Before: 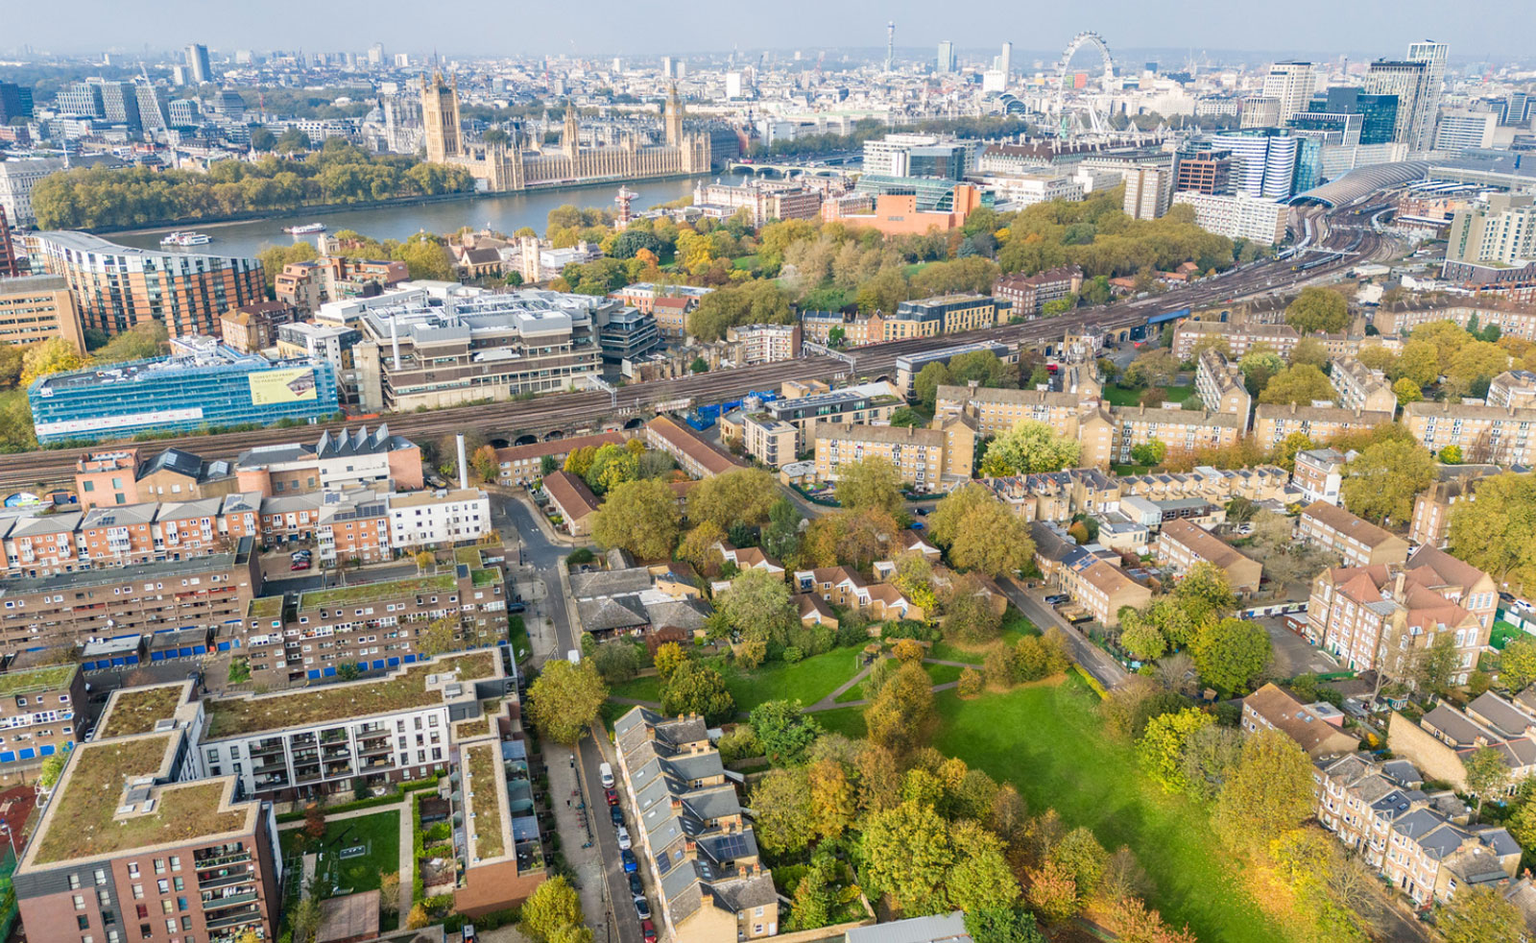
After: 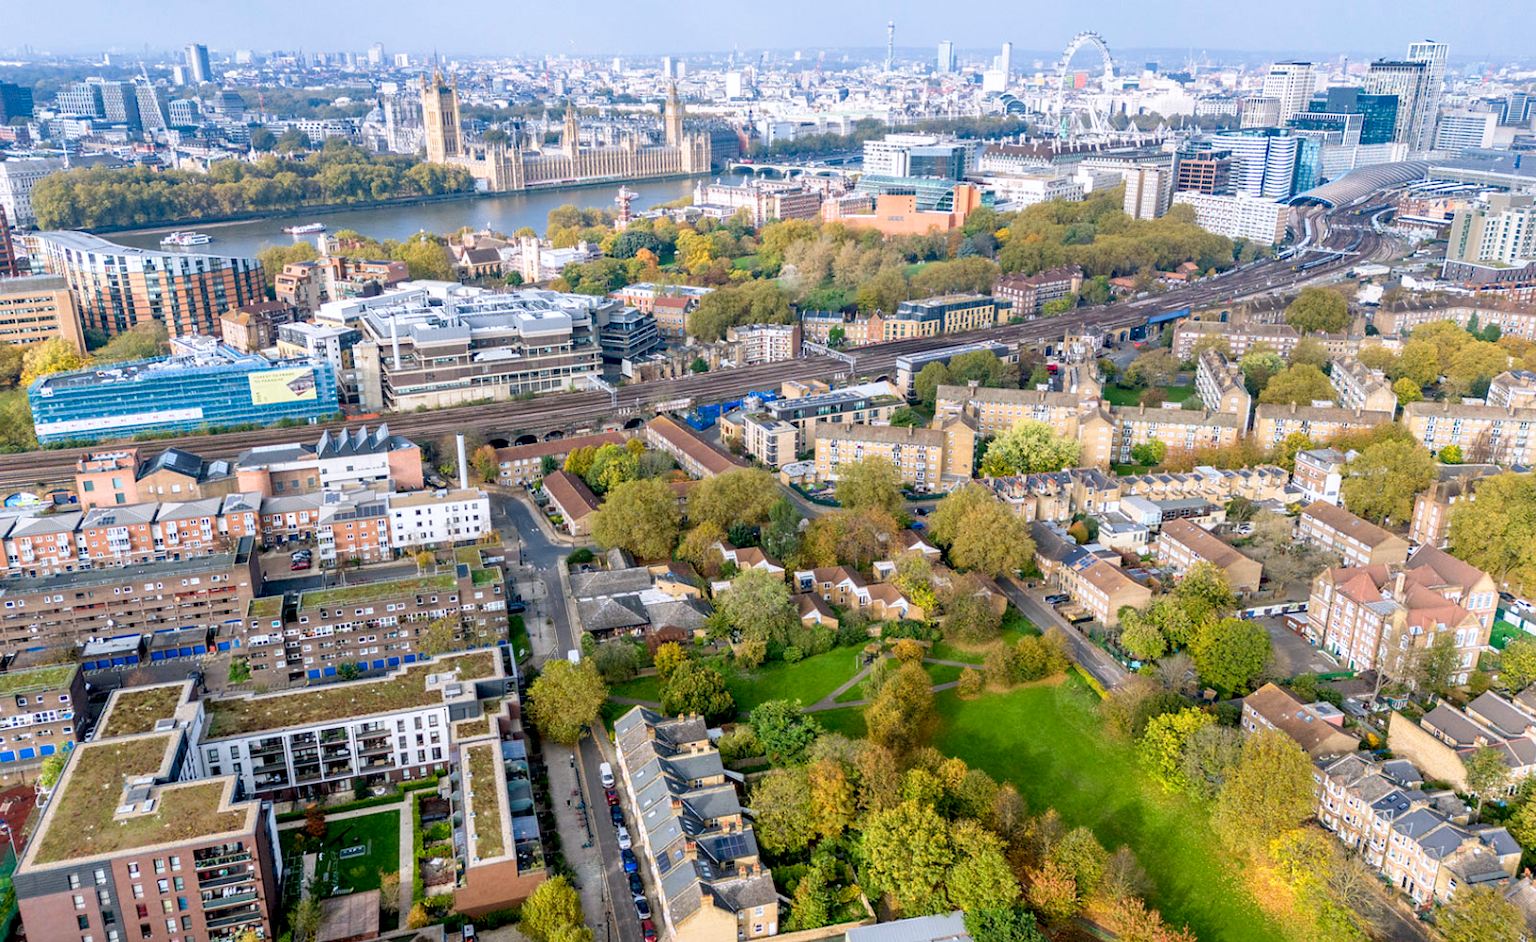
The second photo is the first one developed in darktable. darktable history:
color calibration: illuminant as shot in camera, x 0.358, y 0.373, temperature 4628.91 K
base curve: curves: ch0 [(0.017, 0) (0.425, 0.441) (0.844, 0.933) (1, 1)], preserve colors none
